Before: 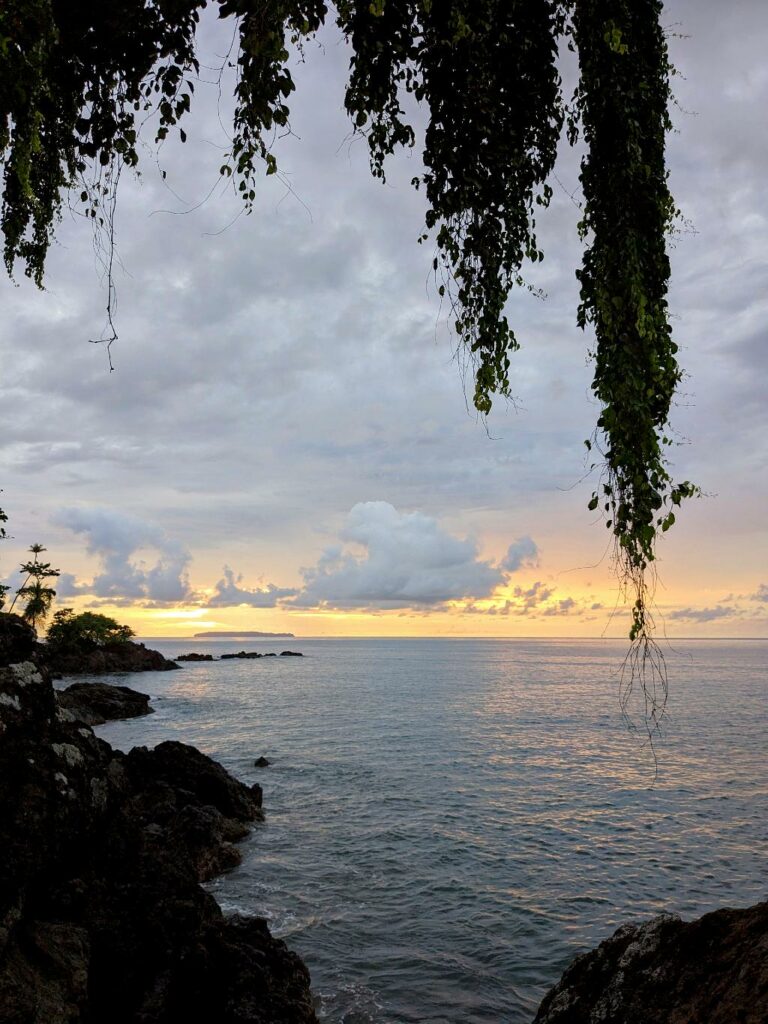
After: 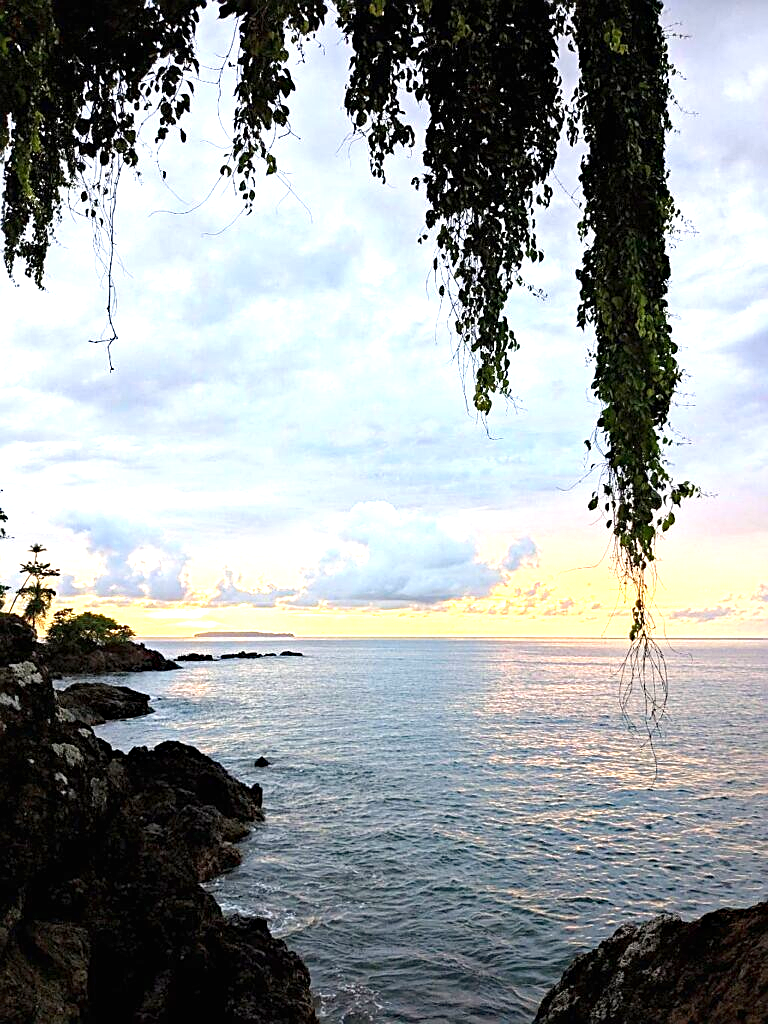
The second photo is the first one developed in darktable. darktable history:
haze removal: compatibility mode true, adaptive false
sharpen: amount 0.498
exposure: black level correction 0, exposure 1.2 EV, compensate exposure bias true, compensate highlight preservation false
